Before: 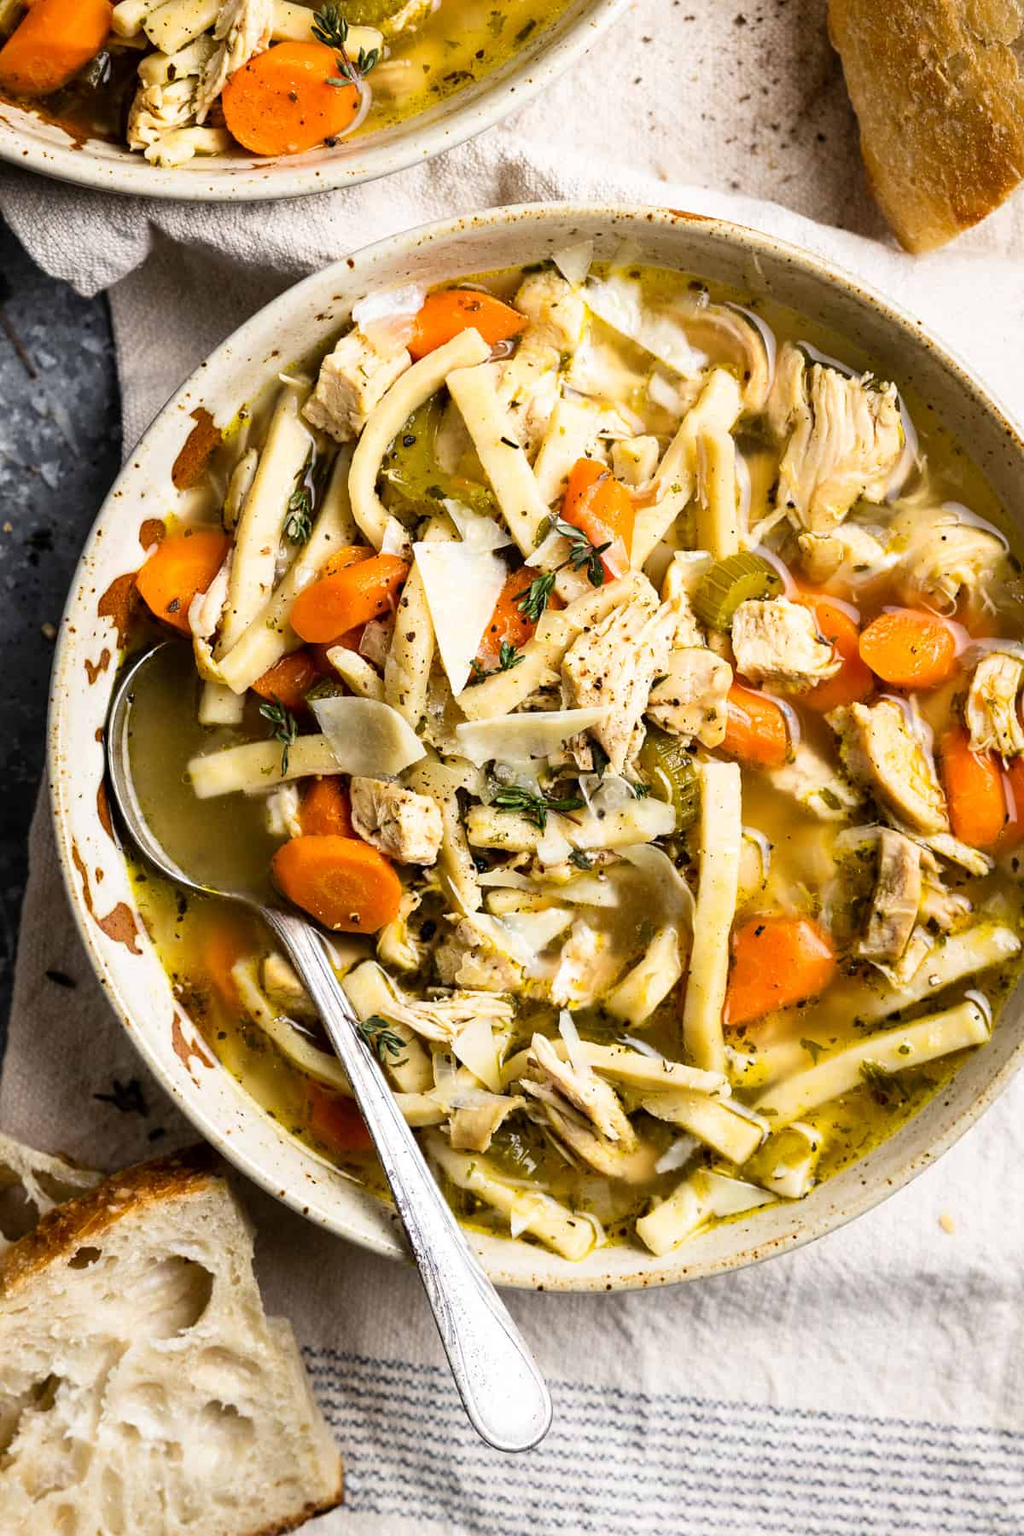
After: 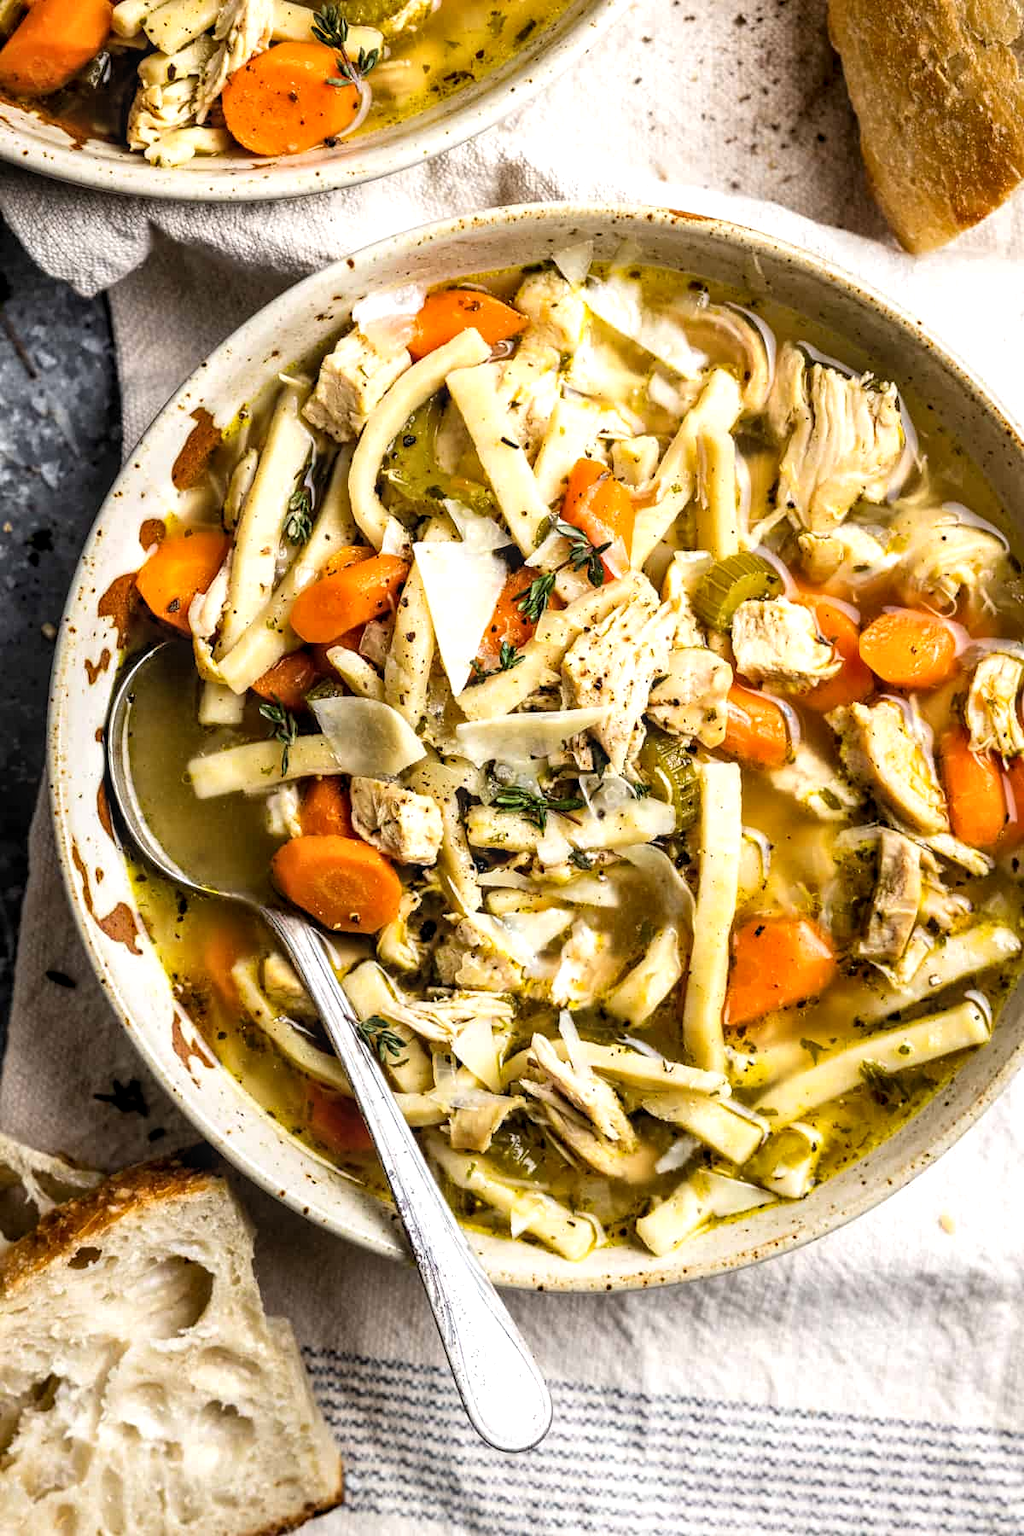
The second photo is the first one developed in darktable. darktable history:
levels: levels [0.016, 0.484, 0.953]
local contrast: detail 130%
